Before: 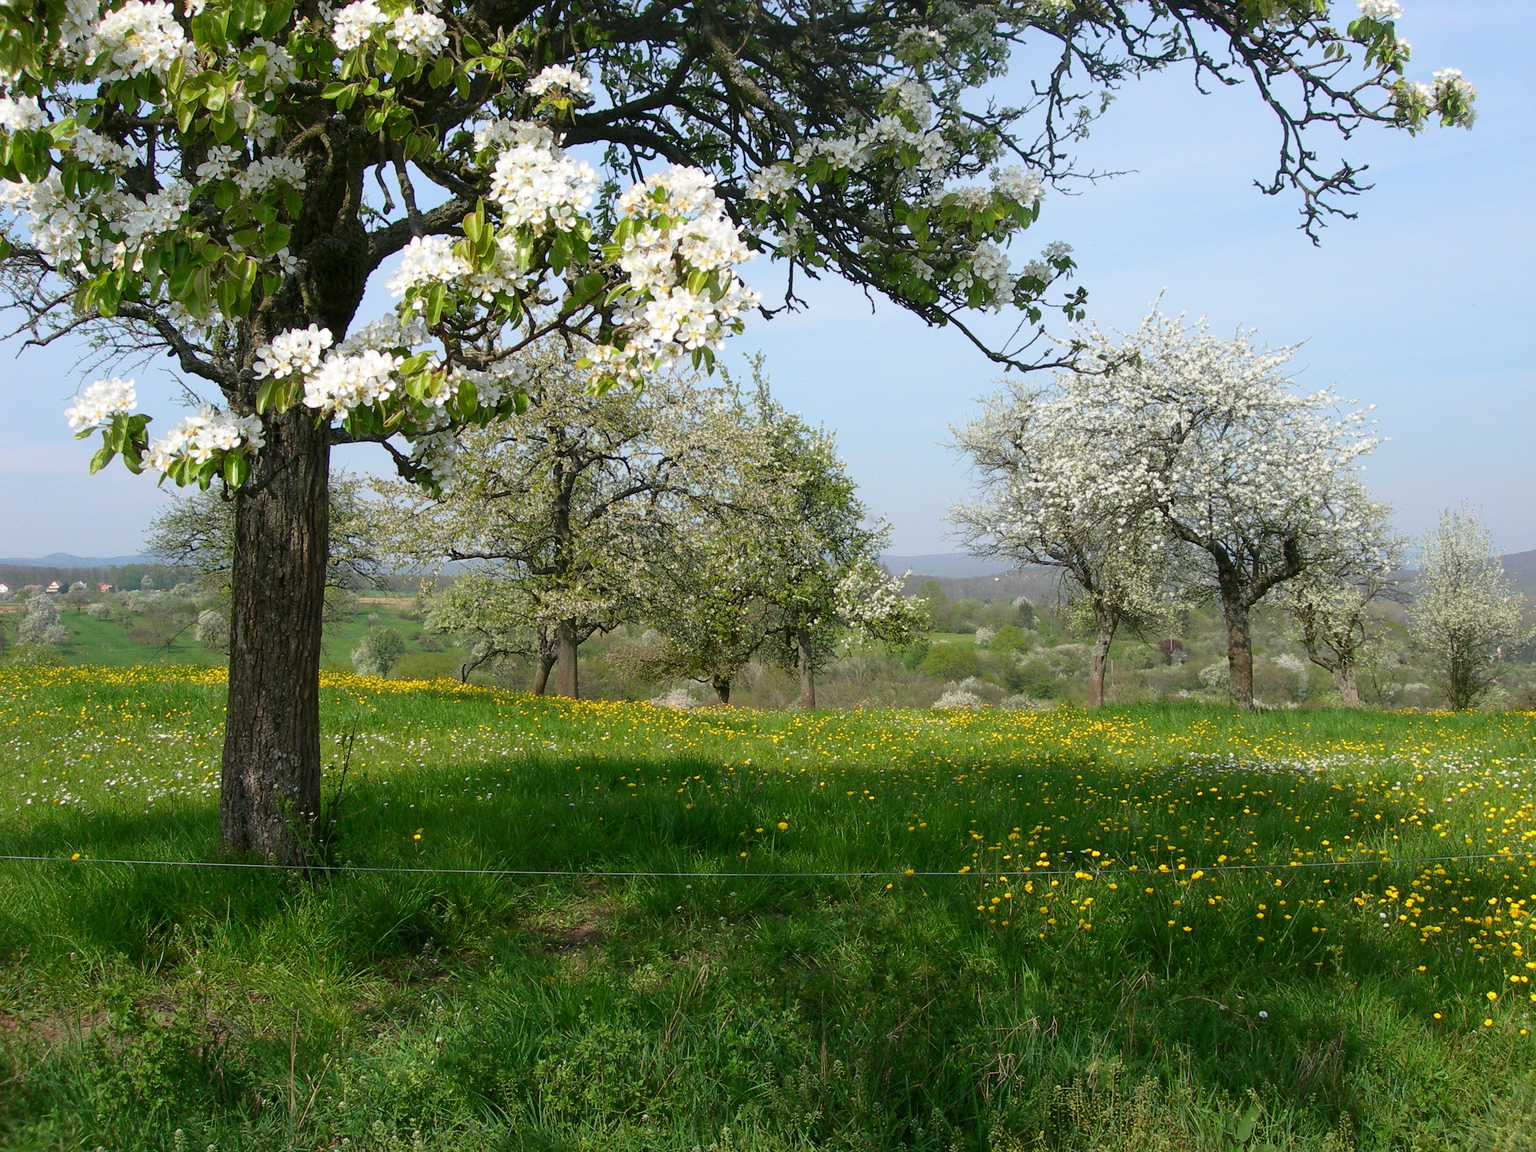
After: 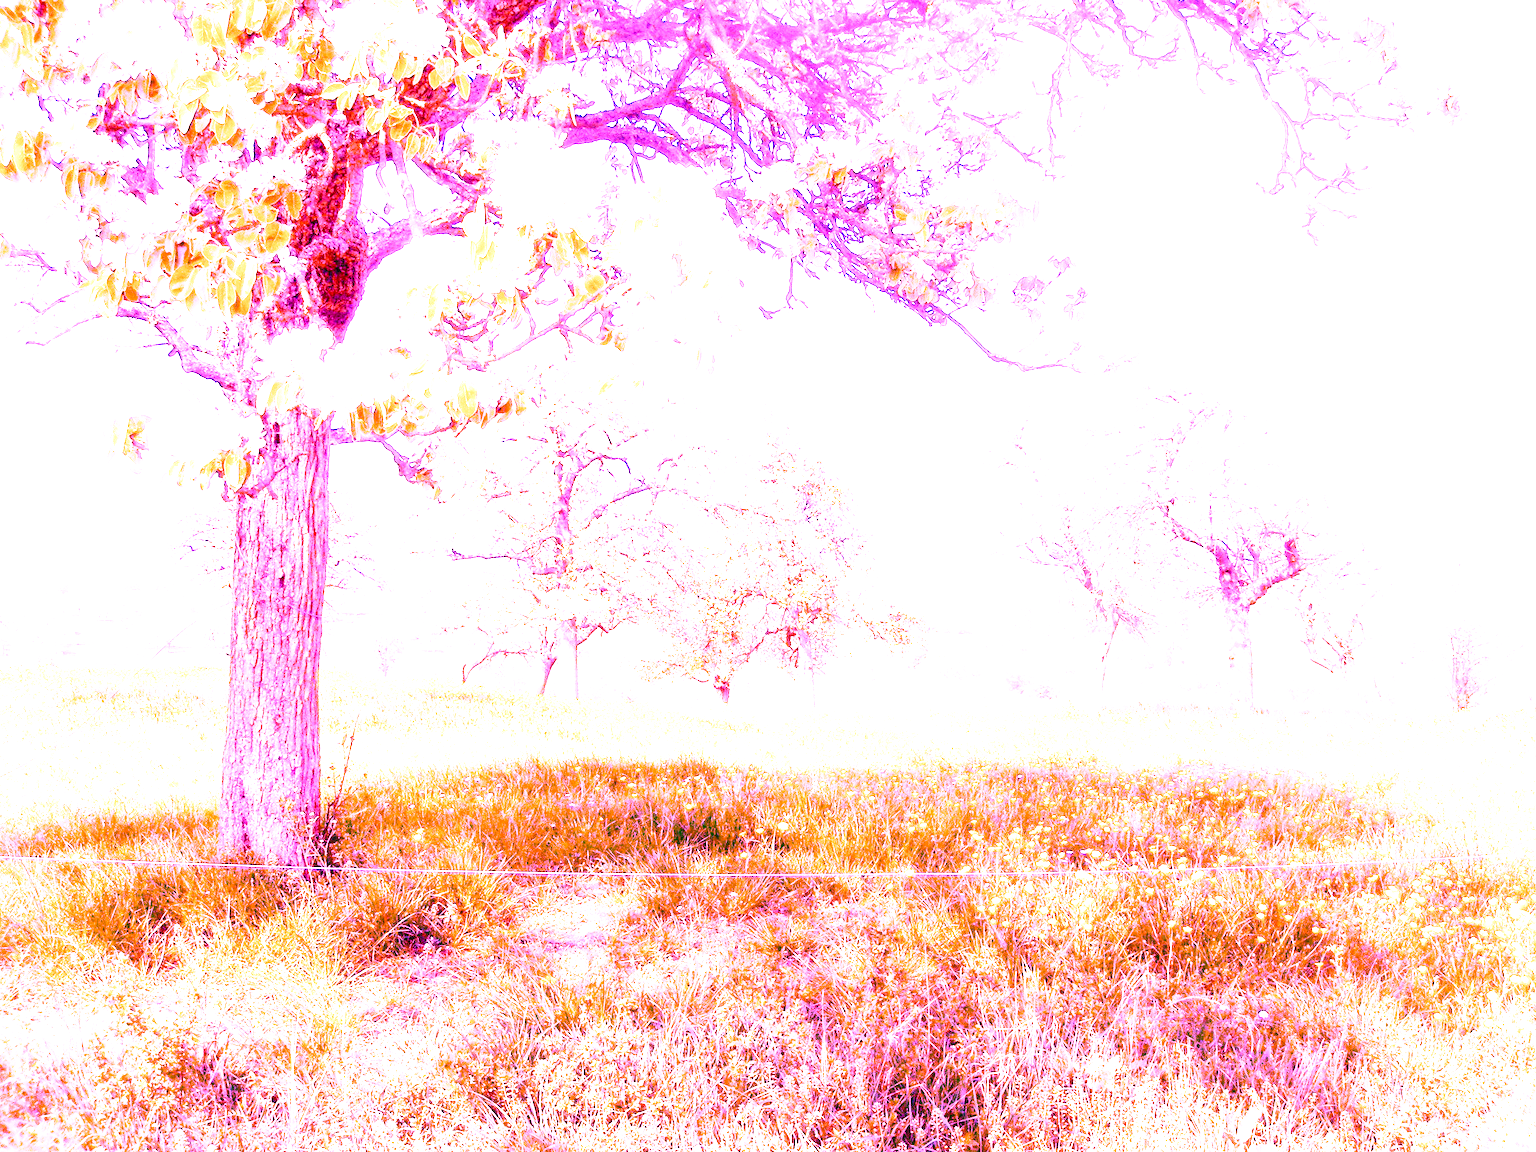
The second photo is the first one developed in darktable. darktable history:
exposure: exposure 1.15 EV, compensate highlight preservation false
white balance: red 8, blue 8
base curve: curves: ch0 [(0, 0) (0.028, 0.03) (0.121, 0.232) (0.46, 0.748) (0.859, 0.968) (1, 1)], preserve colors none
